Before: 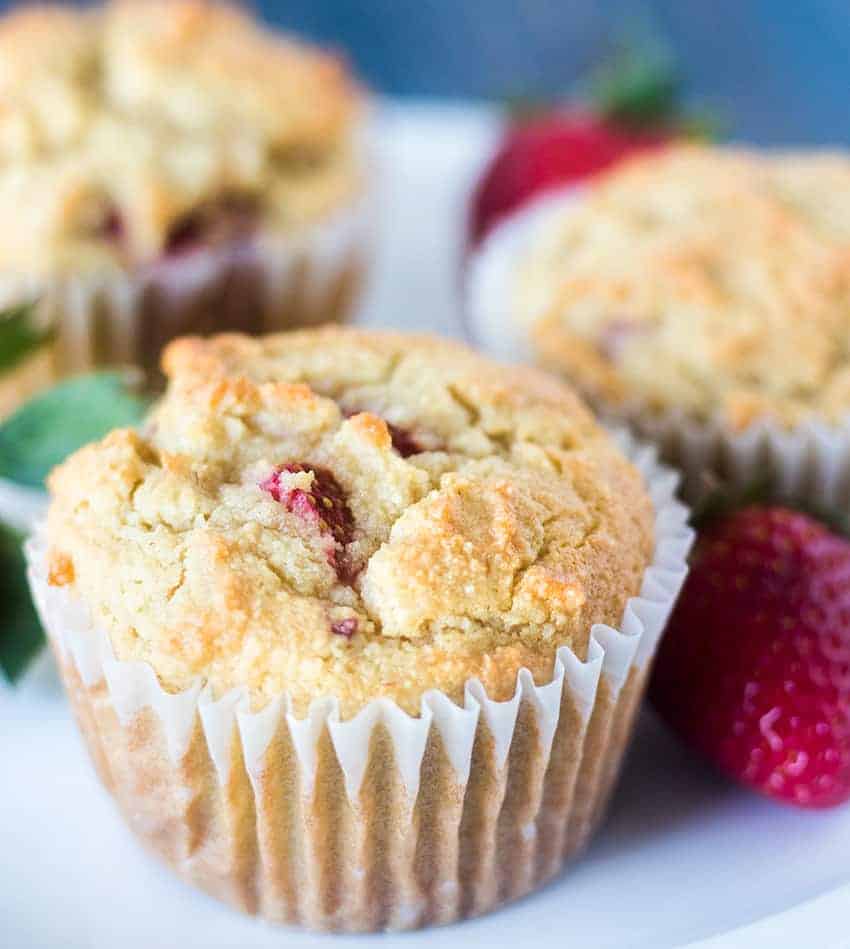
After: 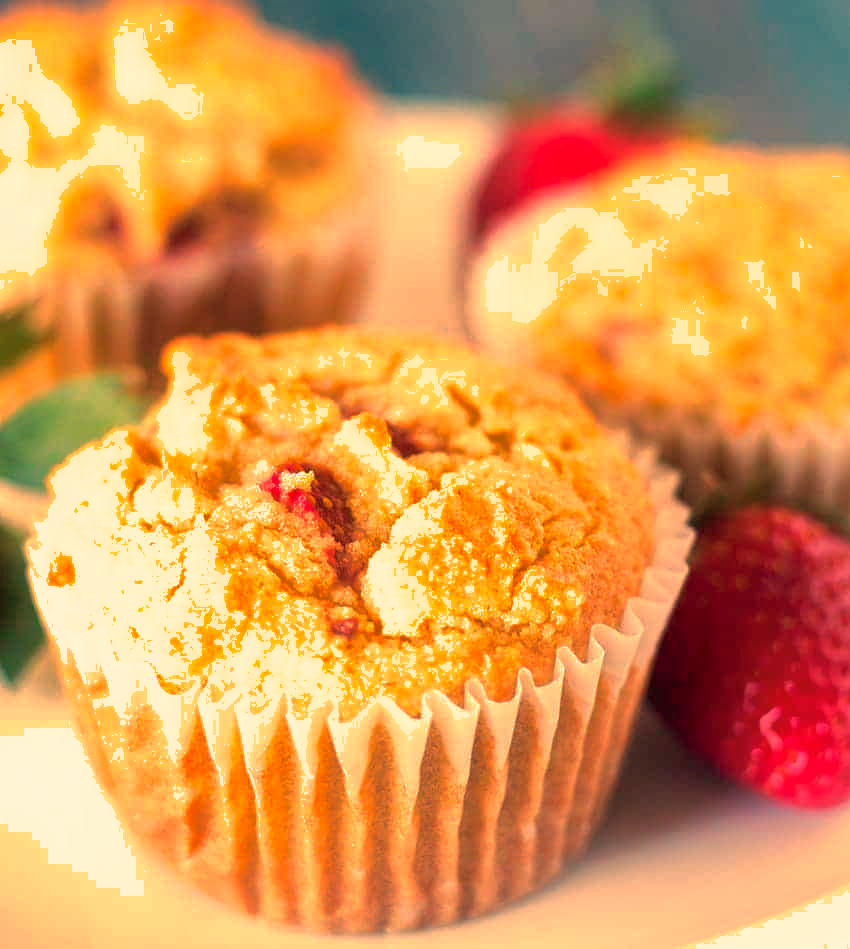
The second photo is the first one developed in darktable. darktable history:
shadows and highlights: on, module defaults
white balance: red 1.467, blue 0.684
